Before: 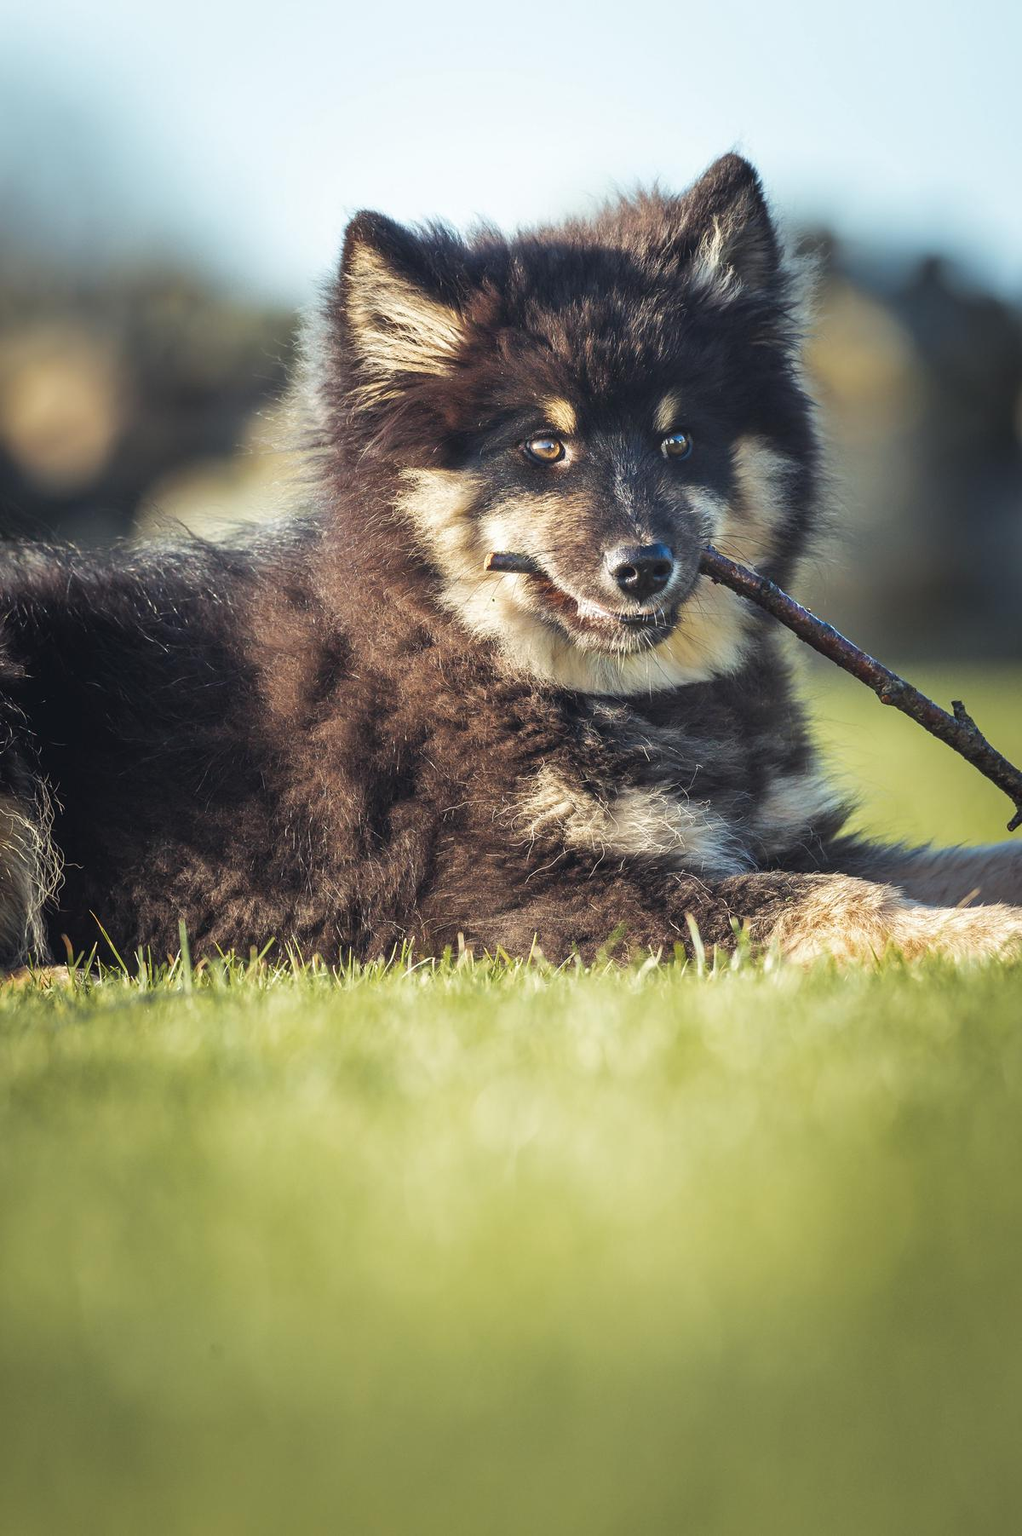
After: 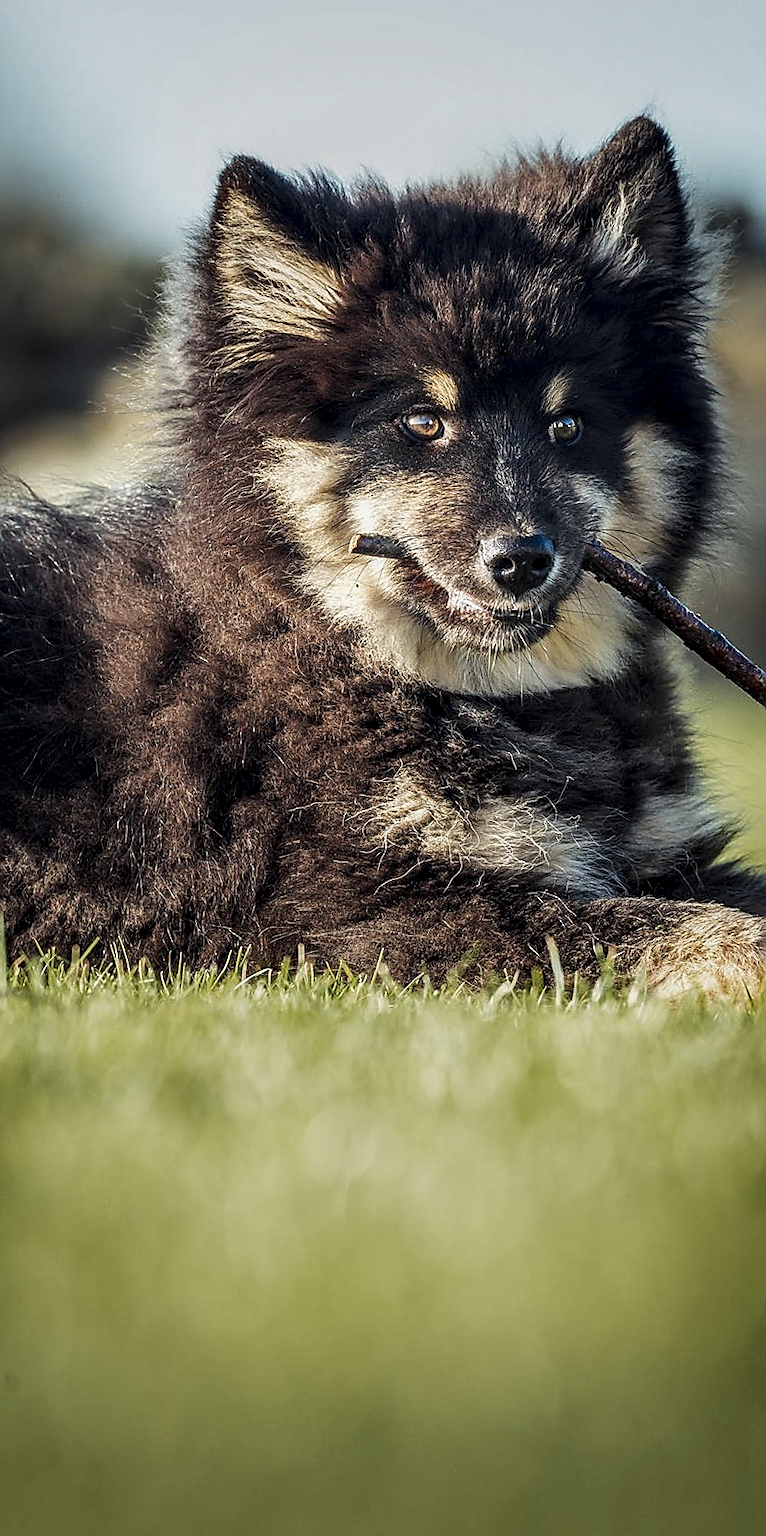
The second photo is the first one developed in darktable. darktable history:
local contrast: highlights 65%, shadows 54%, detail 169%, midtone range 0.514
sharpen: radius 1.4, amount 1.25, threshold 0.7
crop and rotate: angle -3.27°, left 14.277%, top 0.028%, right 10.766%, bottom 0.028%
exposure: black level correction 0, exposure -0.721 EV, compensate highlight preservation false
